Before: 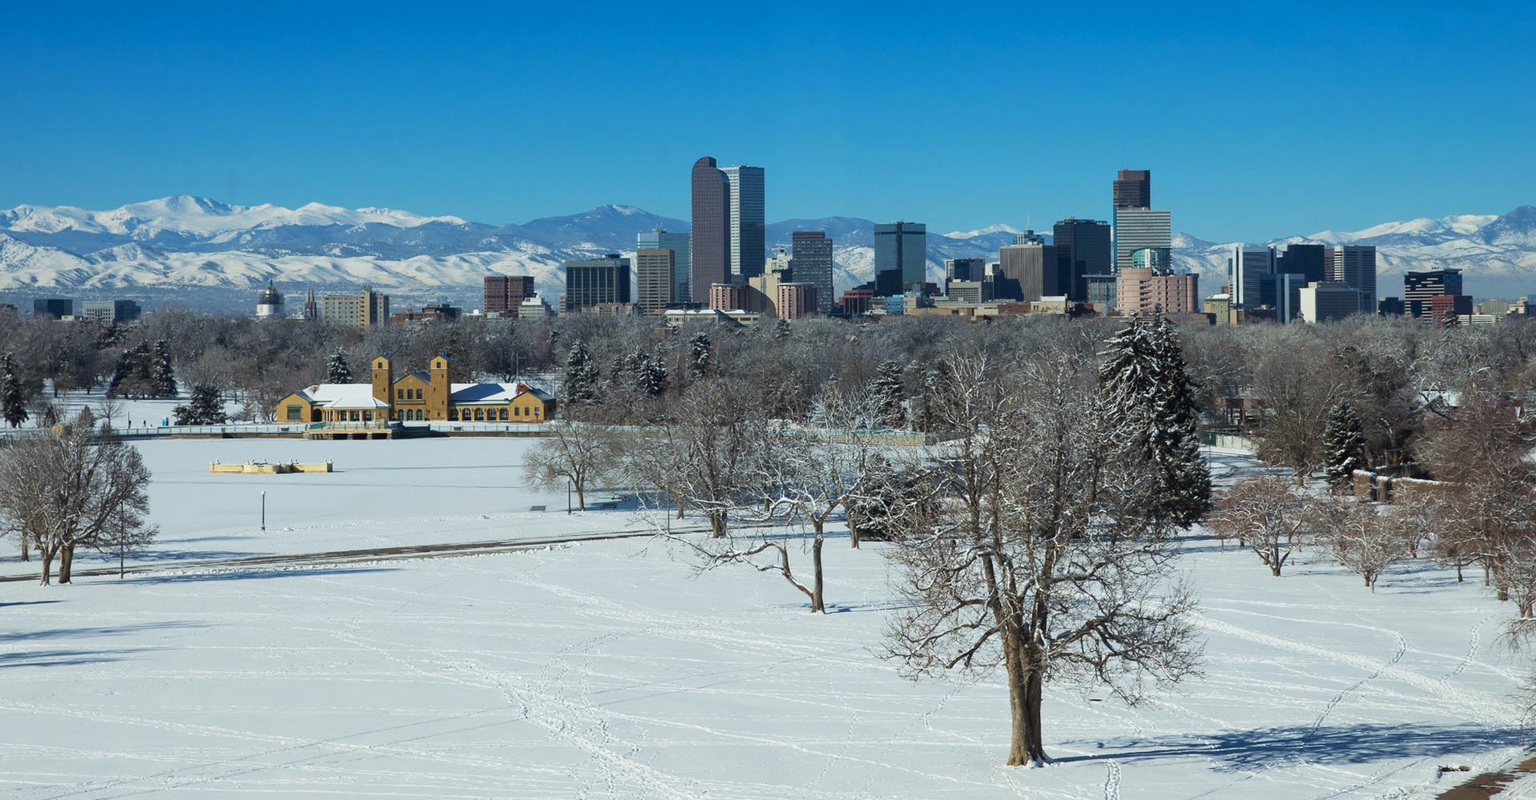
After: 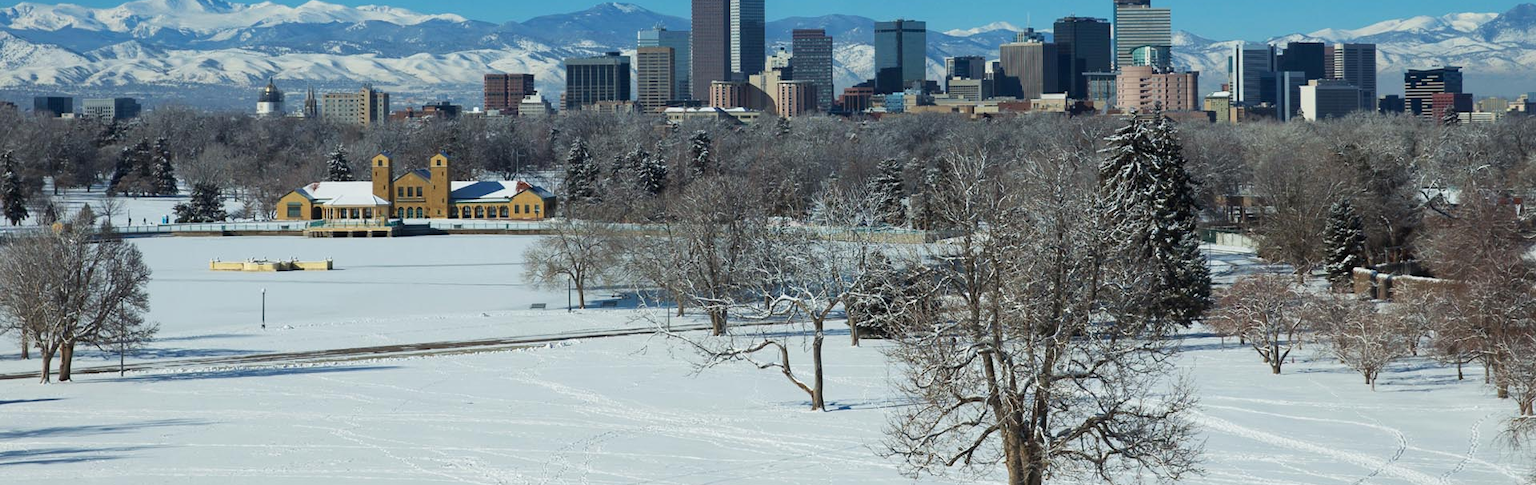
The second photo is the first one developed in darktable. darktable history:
white balance: red 1, blue 1
crop and rotate: top 25.357%, bottom 13.942%
